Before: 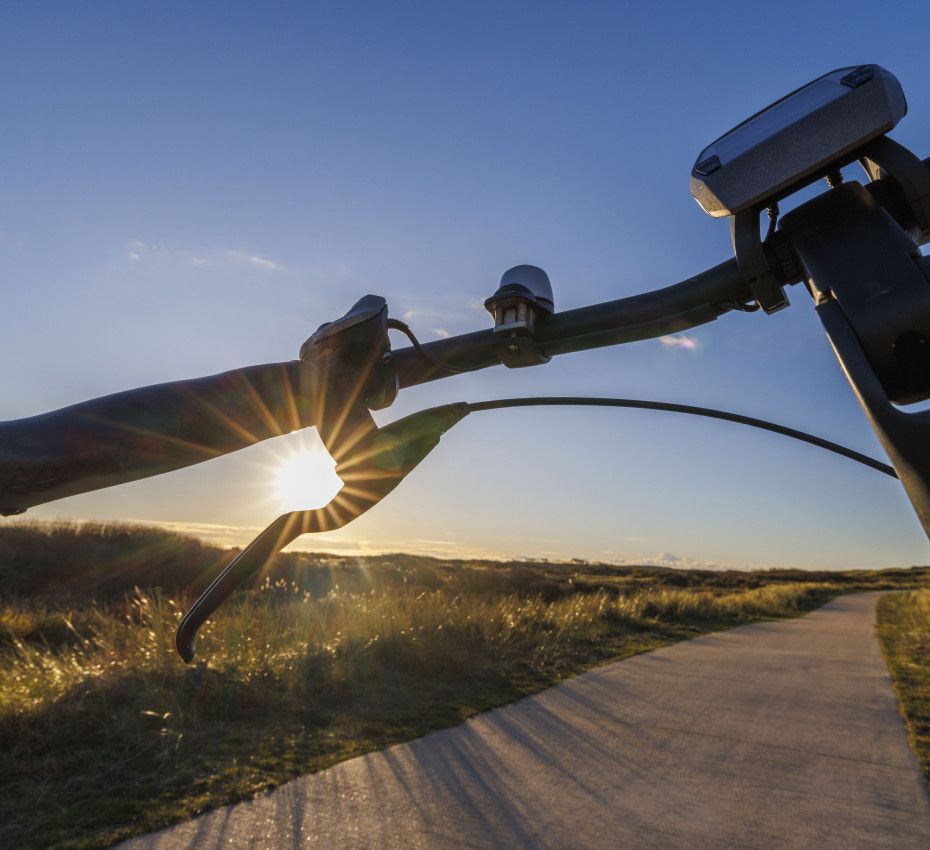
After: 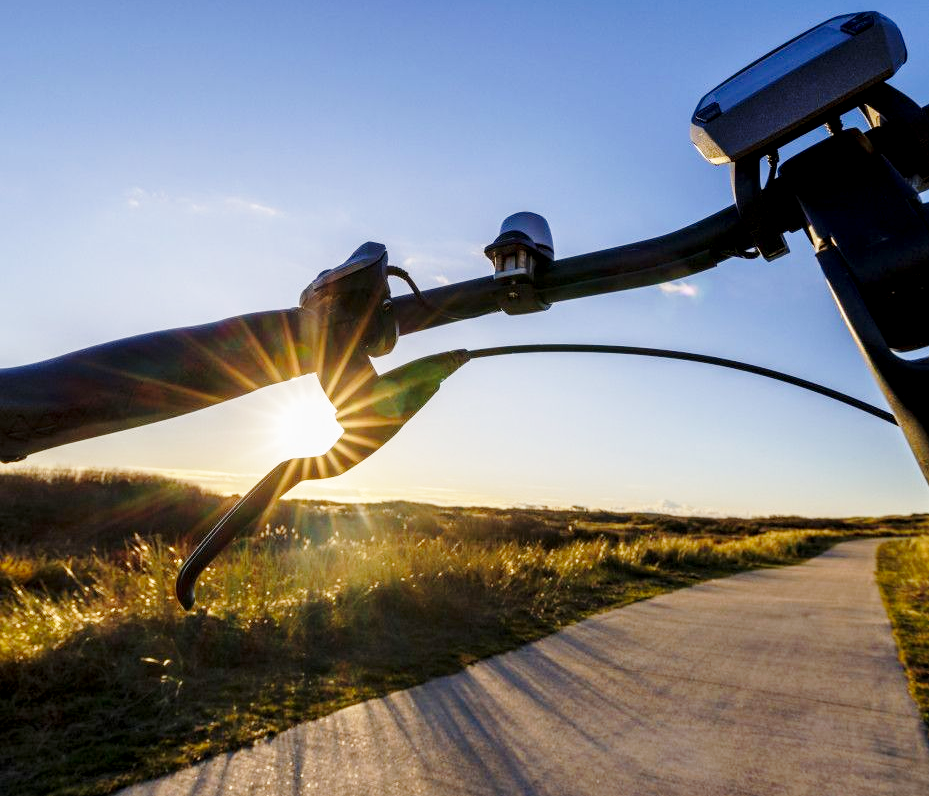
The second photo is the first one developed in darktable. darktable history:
crop and rotate: top 6.244%
exposure: black level correction 0.009, exposure 0.016 EV, compensate highlight preservation false
base curve: curves: ch0 [(0, 0) (0.028, 0.03) (0.121, 0.232) (0.46, 0.748) (0.859, 0.968) (1, 1)], preserve colors none
